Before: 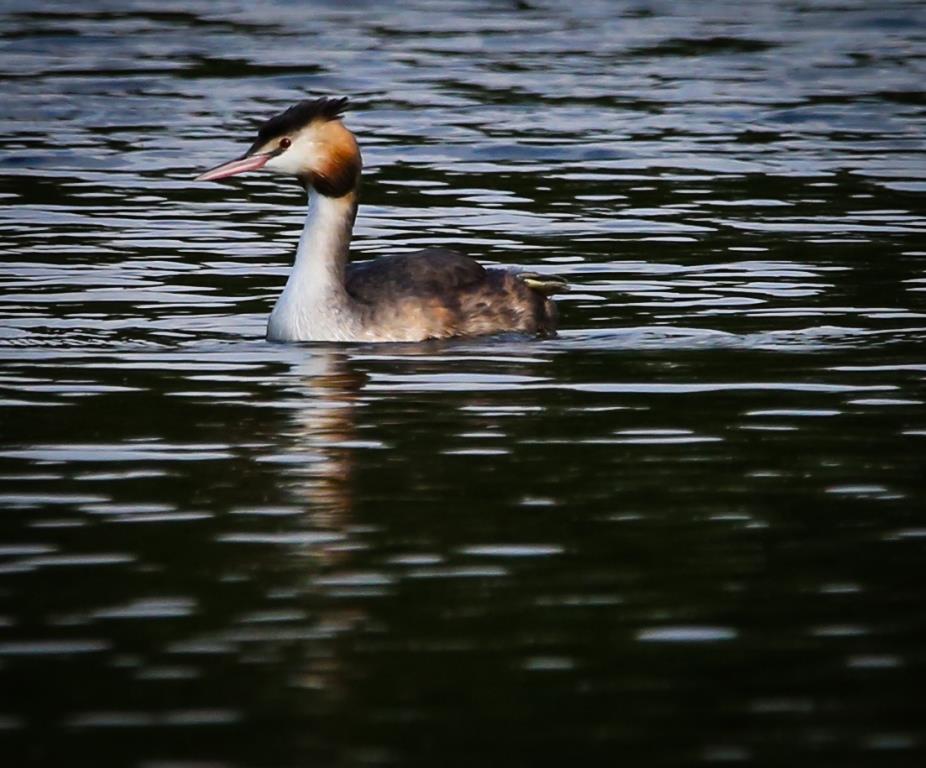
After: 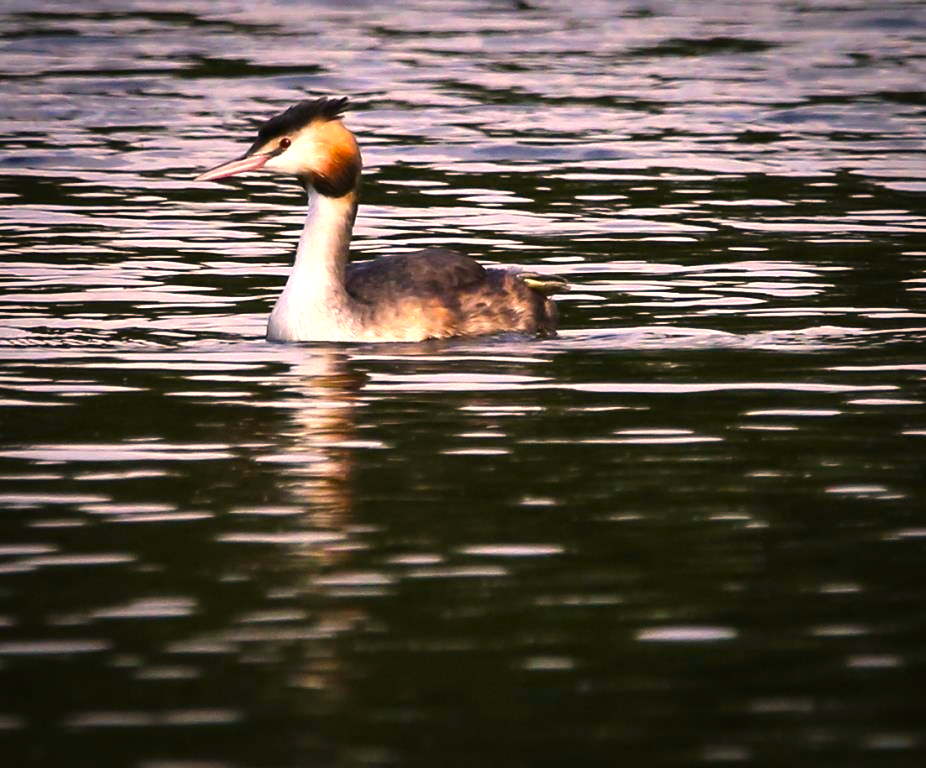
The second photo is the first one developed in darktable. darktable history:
exposure: black level correction 0, exposure 0.95 EV, compensate exposure bias true, compensate highlight preservation false
color correction: highlights a* 17.88, highlights b* 18.79
